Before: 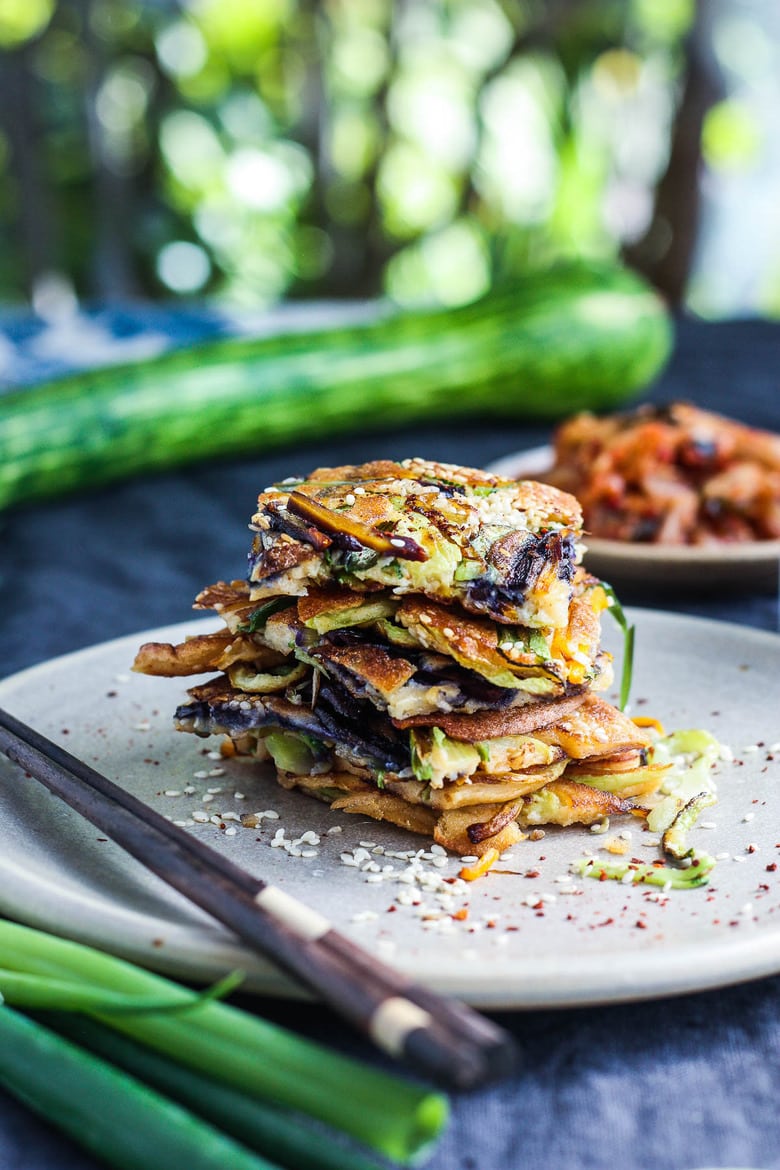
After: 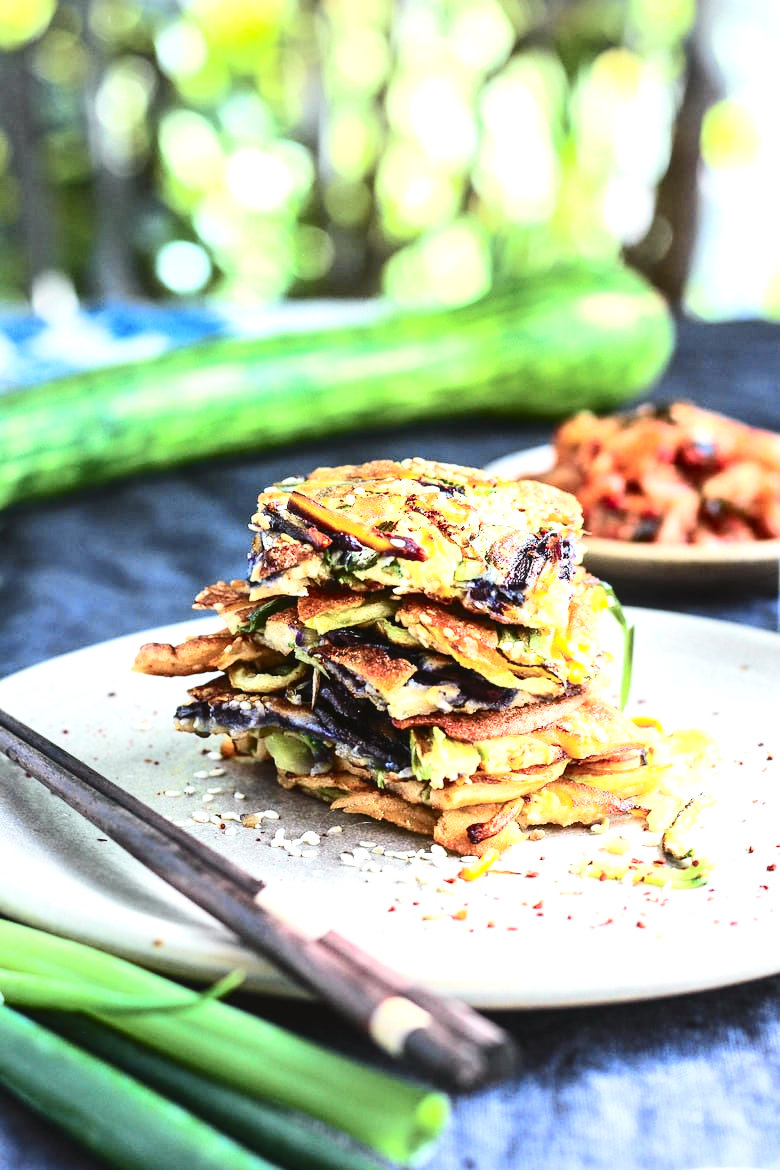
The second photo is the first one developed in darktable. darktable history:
tone curve: curves: ch0 [(0, 0.026) (0.184, 0.172) (0.391, 0.468) (0.446, 0.56) (0.605, 0.758) (0.831, 0.931) (0.992, 1)]; ch1 [(0, 0) (0.437, 0.447) (0.501, 0.502) (0.538, 0.539) (0.574, 0.589) (0.617, 0.64) (0.699, 0.749) (0.859, 0.919) (1, 1)]; ch2 [(0, 0) (0.33, 0.301) (0.421, 0.443) (0.447, 0.482) (0.499, 0.509) (0.538, 0.564) (0.585, 0.615) (0.664, 0.664) (1, 1)], color space Lab, independent channels, preserve colors none
exposure: black level correction 0, exposure 0.951 EV, compensate exposure bias true, compensate highlight preservation false
